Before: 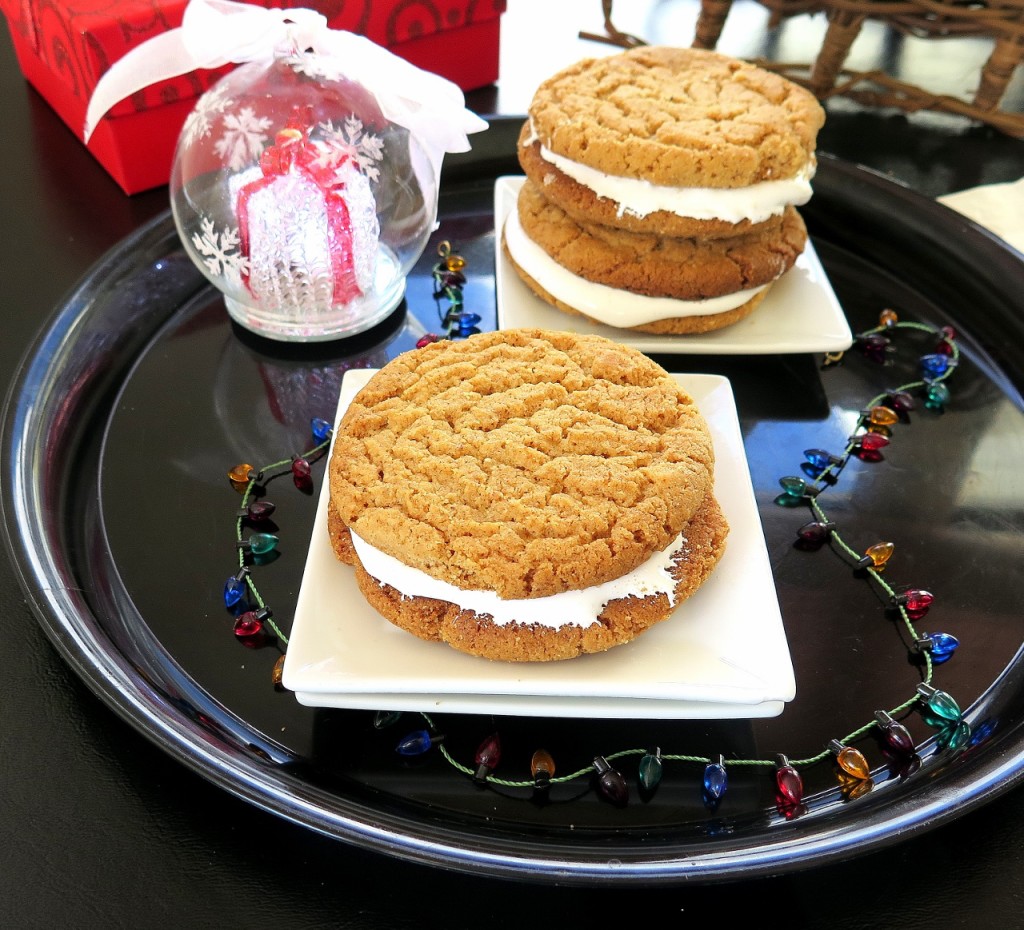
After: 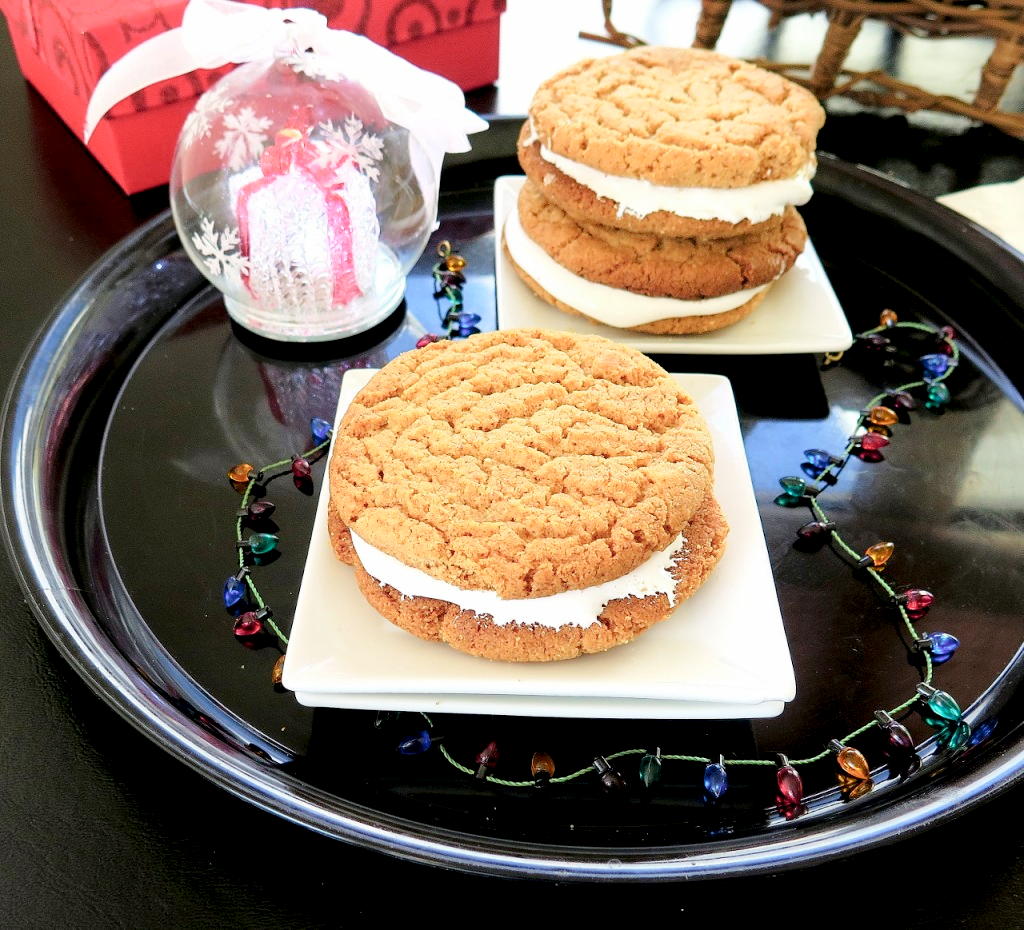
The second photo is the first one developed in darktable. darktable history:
tone curve: curves: ch0 [(0, 0) (0.003, 0.004) (0.011, 0.014) (0.025, 0.032) (0.044, 0.057) (0.069, 0.089) (0.1, 0.128) (0.136, 0.174) (0.177, 0.227) (0.224, 0.287) (0.277, 0.354) (0.335, 0.427) (0.399, 0.507) (0.468, 0.582) (0.543, 0.653) (0.623, 0.726) (0.709, 0.799) (0.801, 0.876) (0.898, 0.937) (1, 1)], preserve colors none
color look up table: target L [63.57, 44.64, 33.01, 100, 80.63, 72.18, 63.26, 57.58, 52.74, 42.89, 37.04, 26.14, 70.95, 58.83, 50.49, 49.39, 36.06, 24.56, 23.44, 6.72, 63.36, 47.93, 42.85, 26.97, 0 ×25], target a [-21.03, -33.5, -9.856, -0.001, 0.228, 7.3, 23.14, 20.84, 38.77, -0.298, 48.12, 14.33, -0.335, -0.337, 8.492, 47.72, 7.591, 25.12, 14.2, -0.001, -30.76, -22.08, -2.626, -0.412, 0 ×25], target b [54.29, 30.59, 24.91, 0.013, 1.237, 71.01, 60.18, 15.71, 47.59, 0.891, 20.97, 15.27, -0.908, -0.993, -28.13, -18.05, -46.19, -21.41, -50.02, 0.006, -1.126, -28.87, -25.1, -0.946, 0 ×25], num patches 24
